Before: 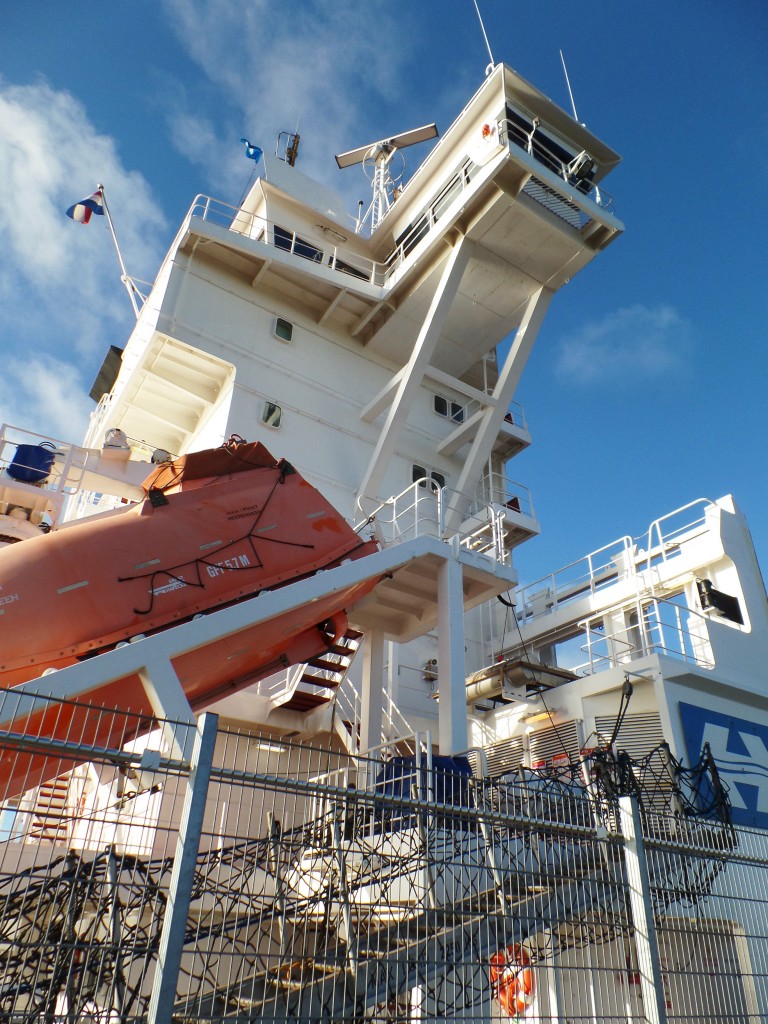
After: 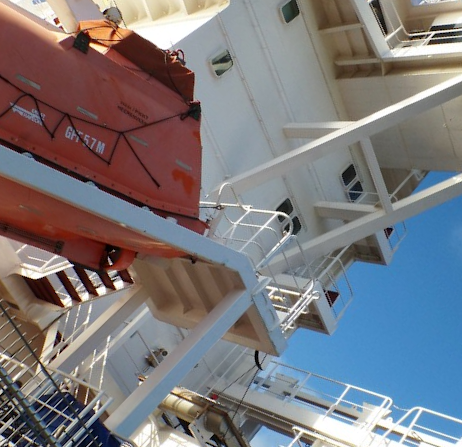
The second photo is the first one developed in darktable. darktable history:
crop and rotate: angle -44.5°, top 16.187%, right 0.792%, bottom 11.749%
